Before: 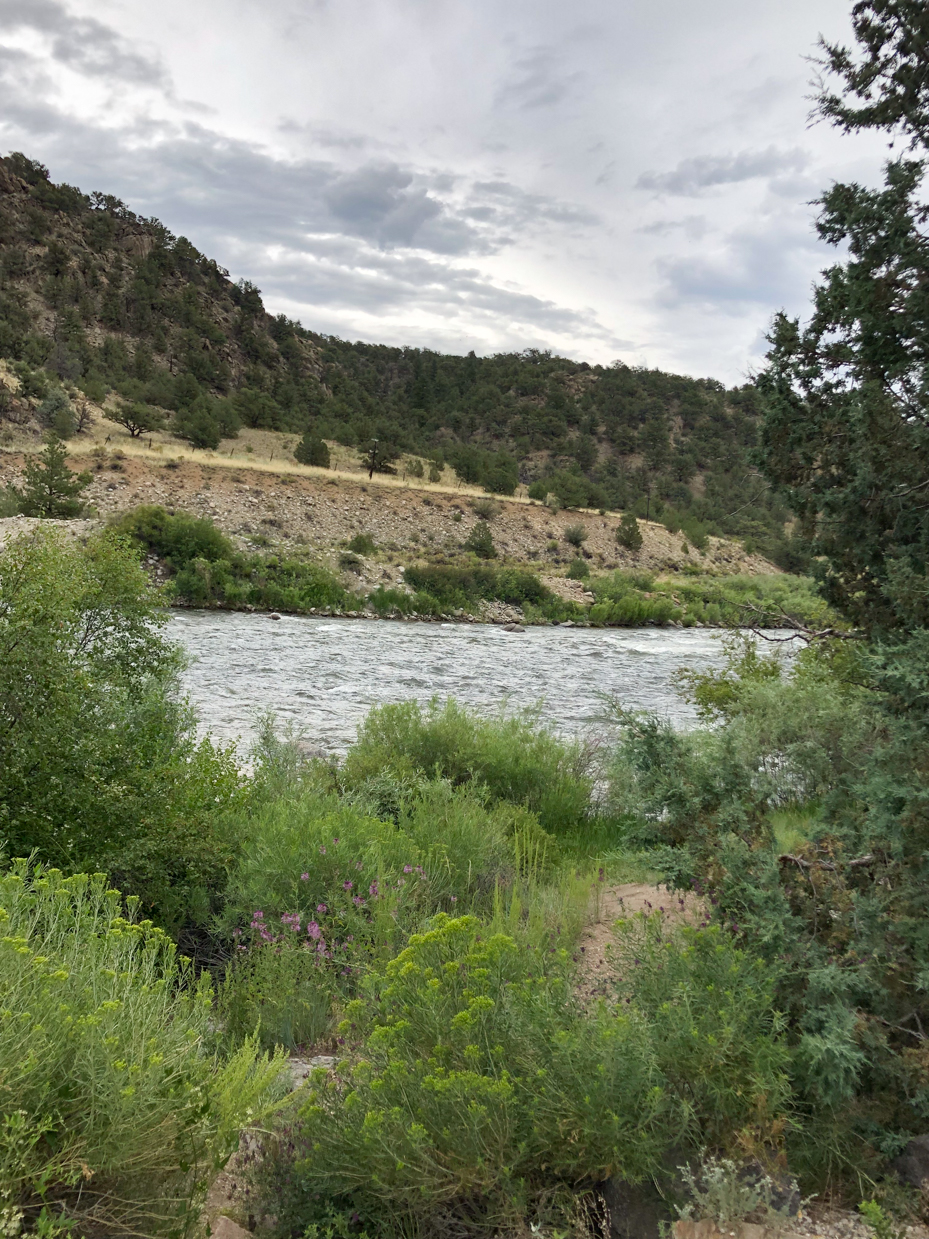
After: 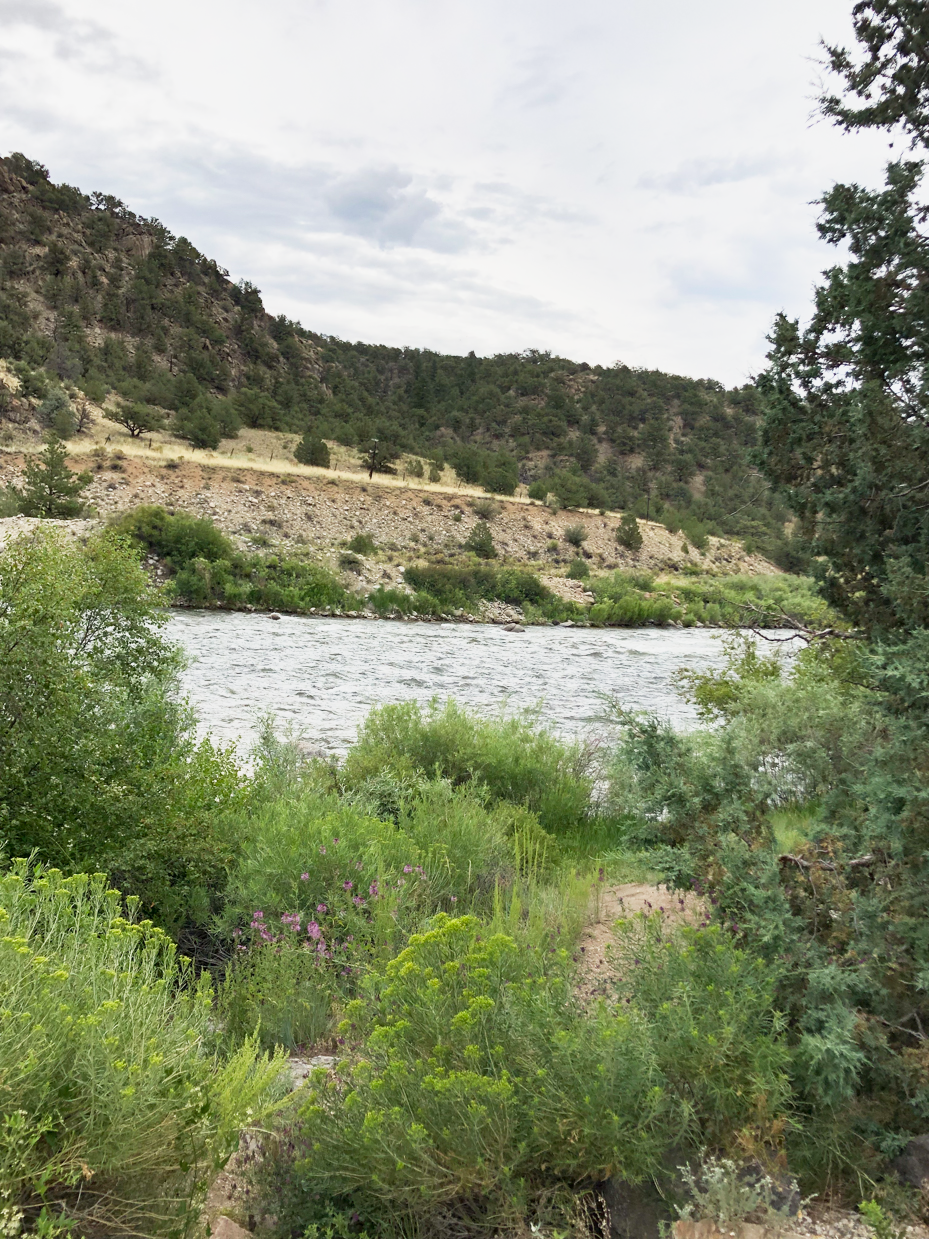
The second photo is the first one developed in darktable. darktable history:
base curve: curves: ch0 [(0, 0) (0.088, 0.125) (0.176, 0.251) (0.354, 0.501) (0.613, 0.749) (1, 0.877)], preserve colors none
shadows and highlights: shadows -1.21, highlights 38.68
